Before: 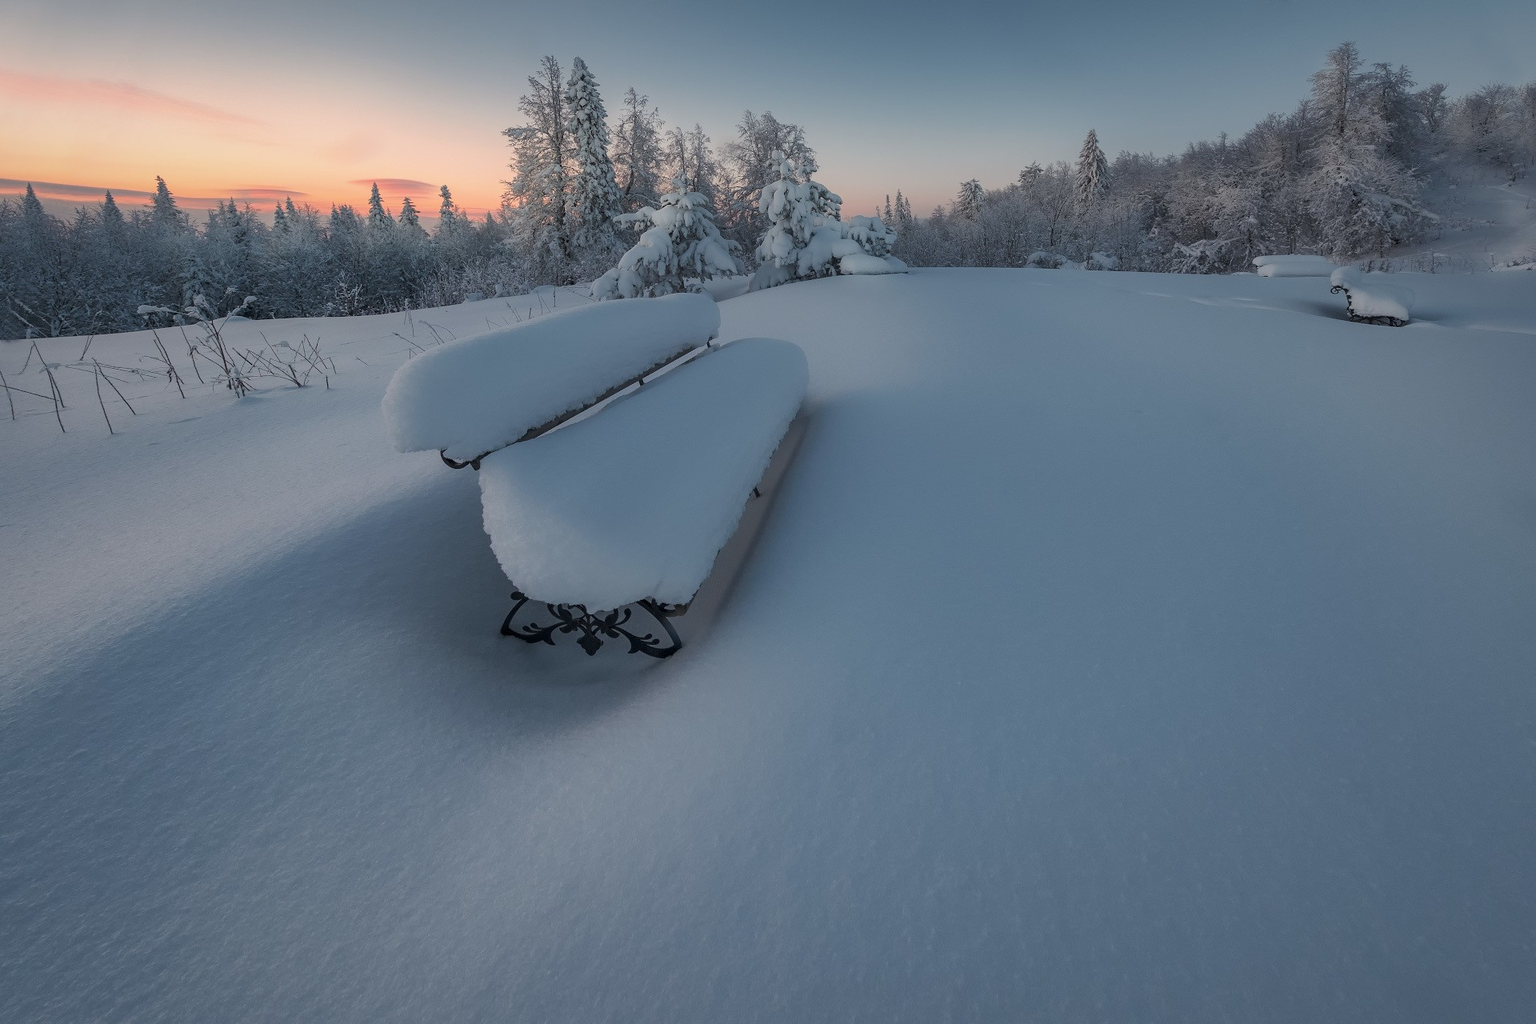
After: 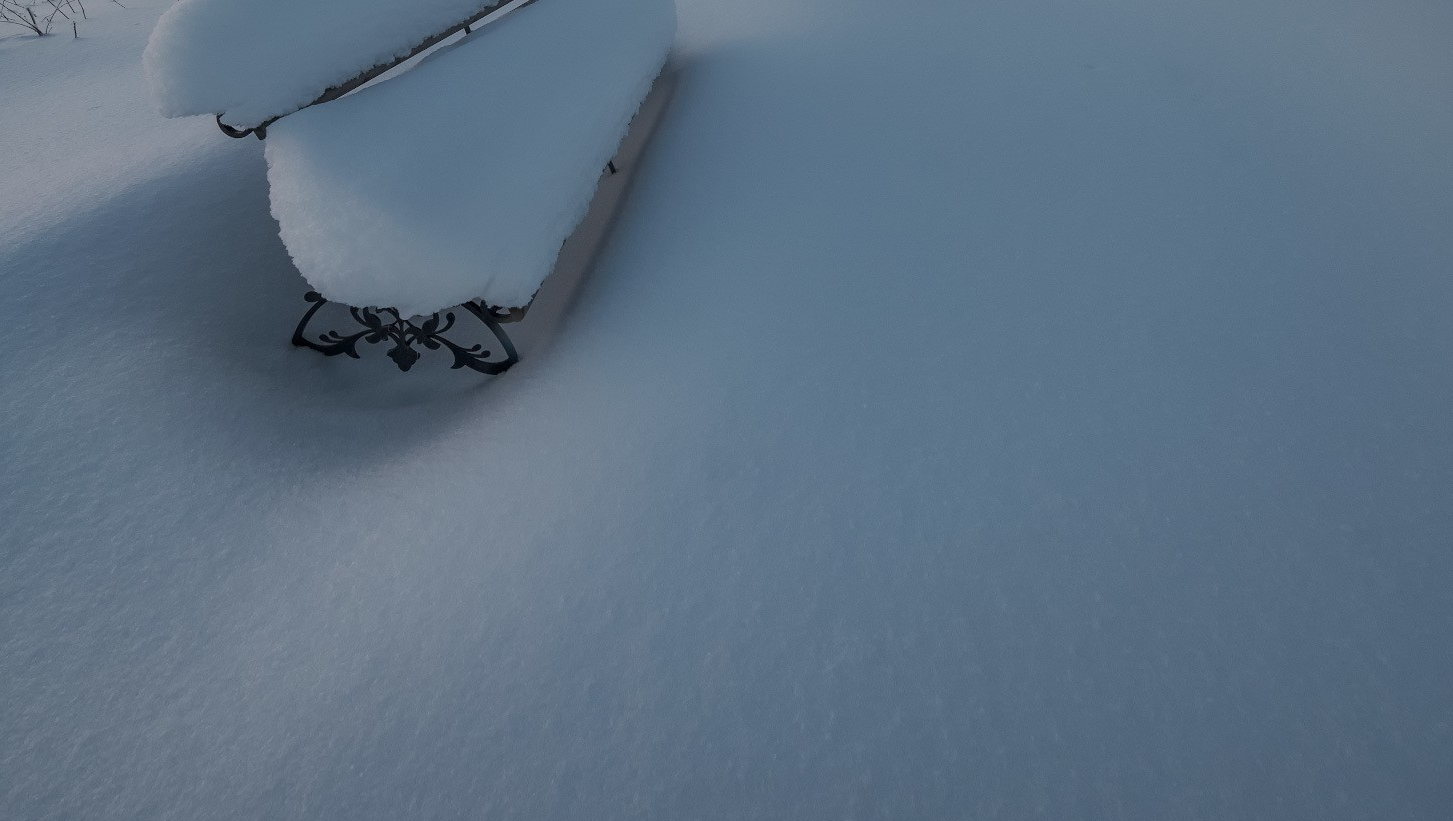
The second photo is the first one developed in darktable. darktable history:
crop and rotate: left 17.439%, top 35.064%, right 6.839%, bottom 0.781%
